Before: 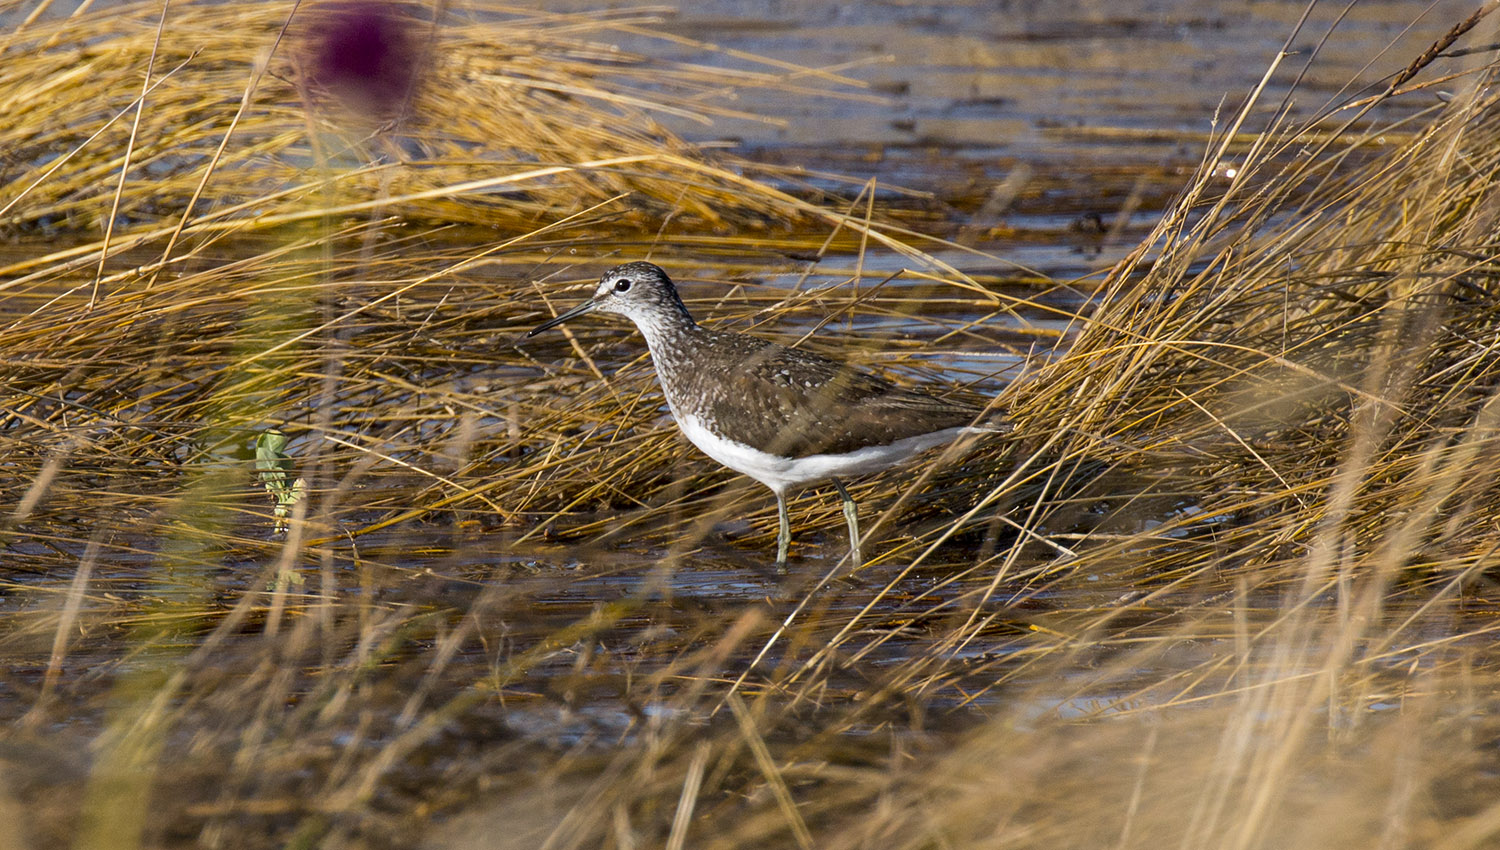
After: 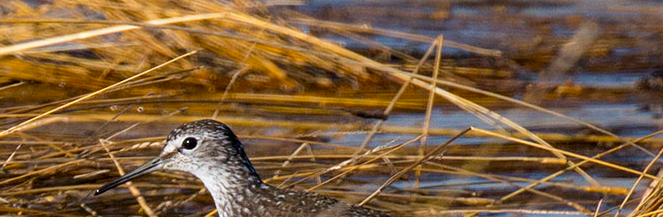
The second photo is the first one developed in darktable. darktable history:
crop: left 28.921%, top 16.823%, right 26.836%, bottom 57.608%
